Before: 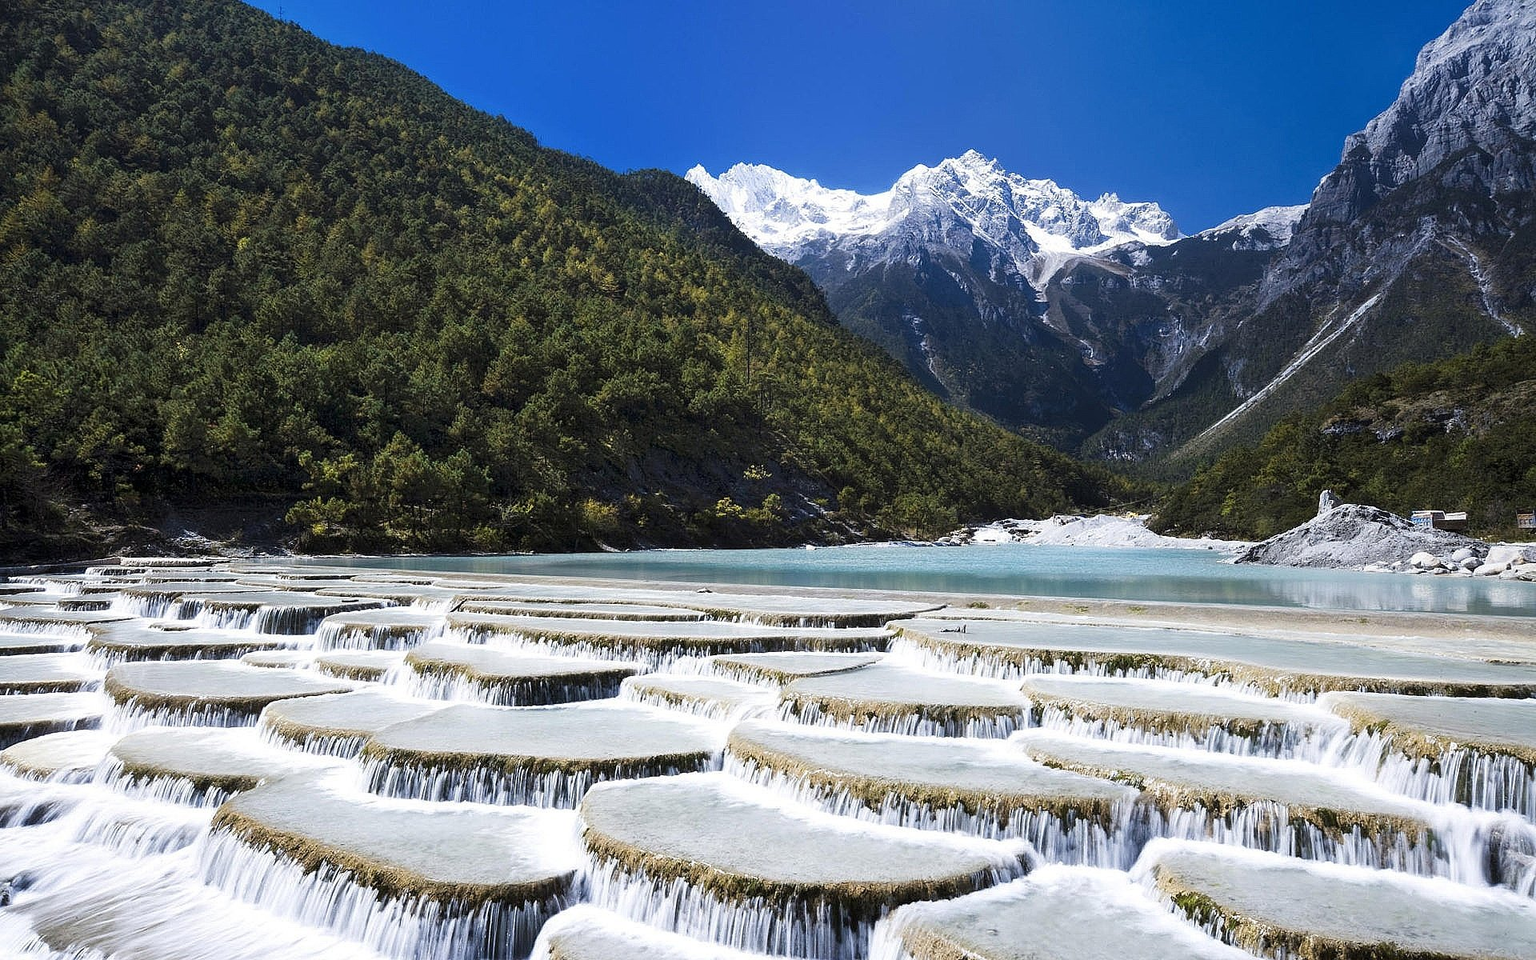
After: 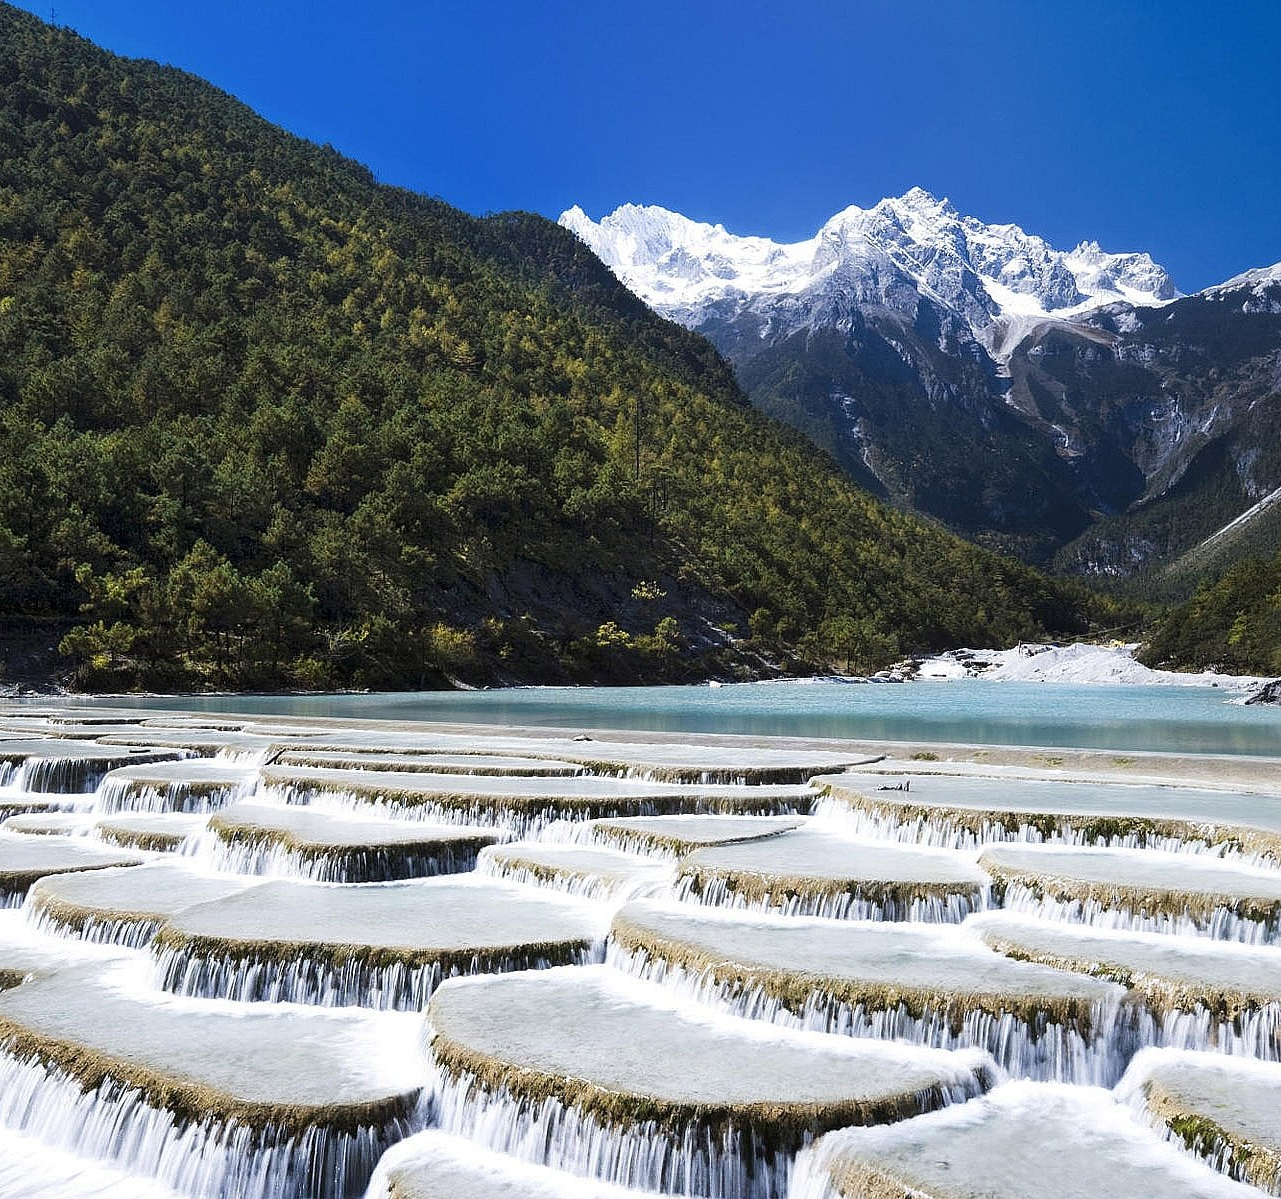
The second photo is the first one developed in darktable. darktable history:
crop and rotate: left 15.521%, right 17.733%
levels: white 99.92%
